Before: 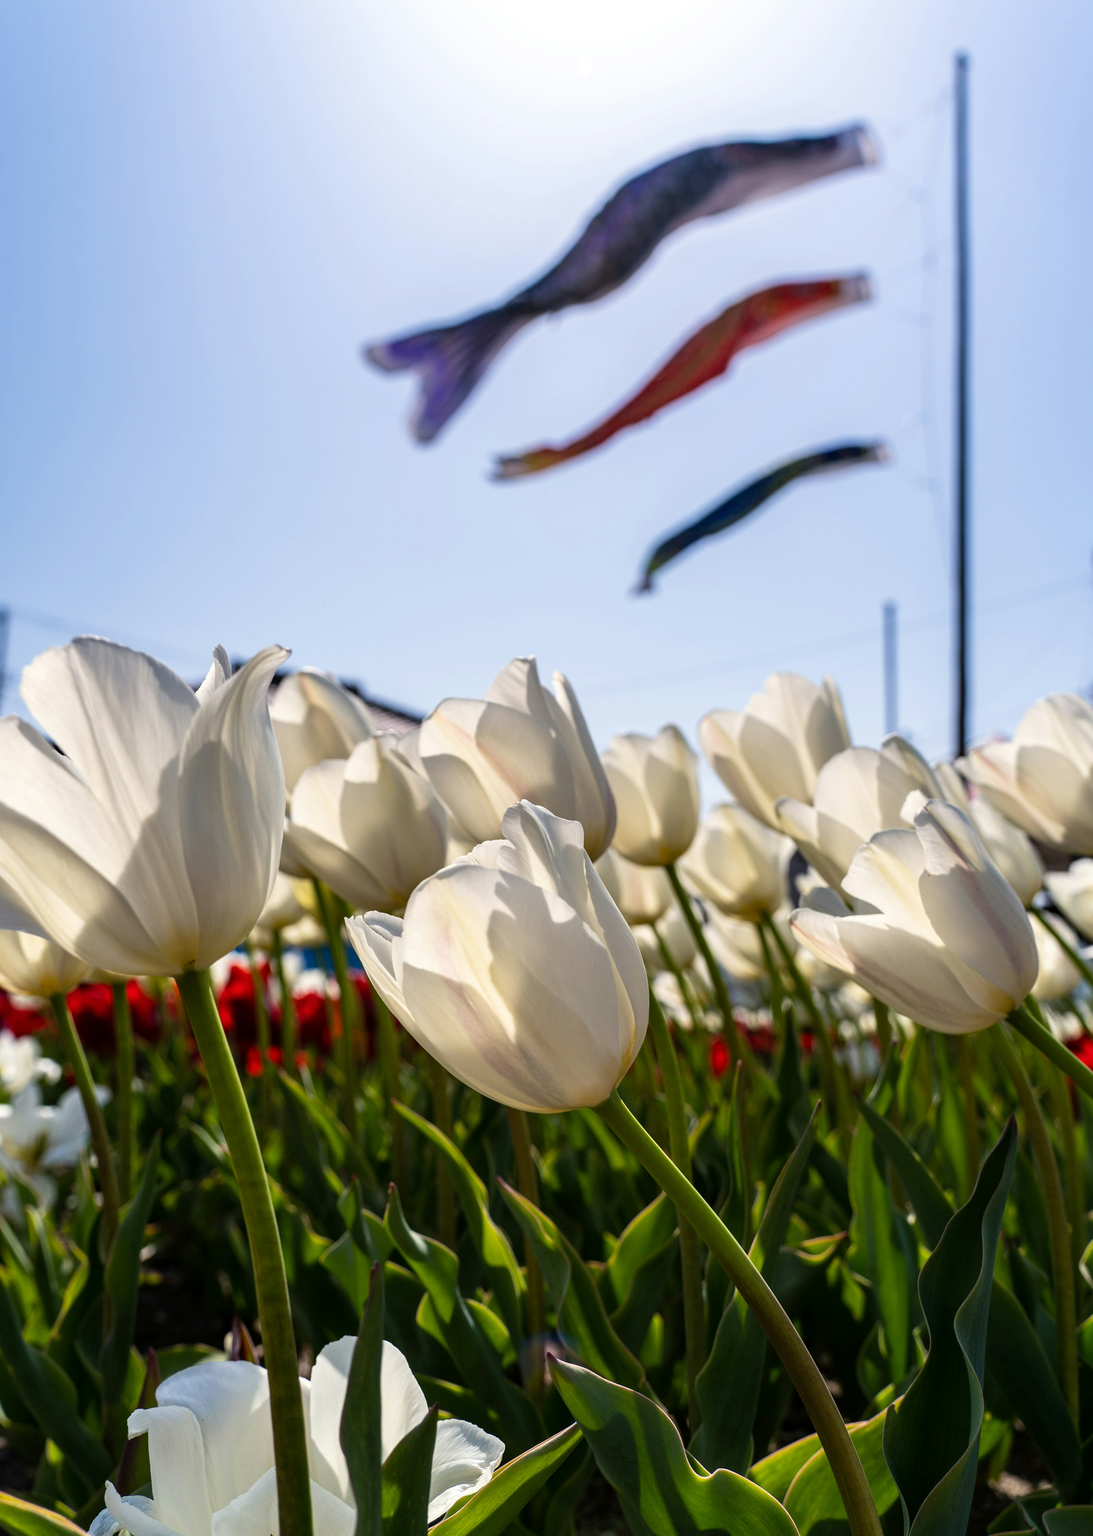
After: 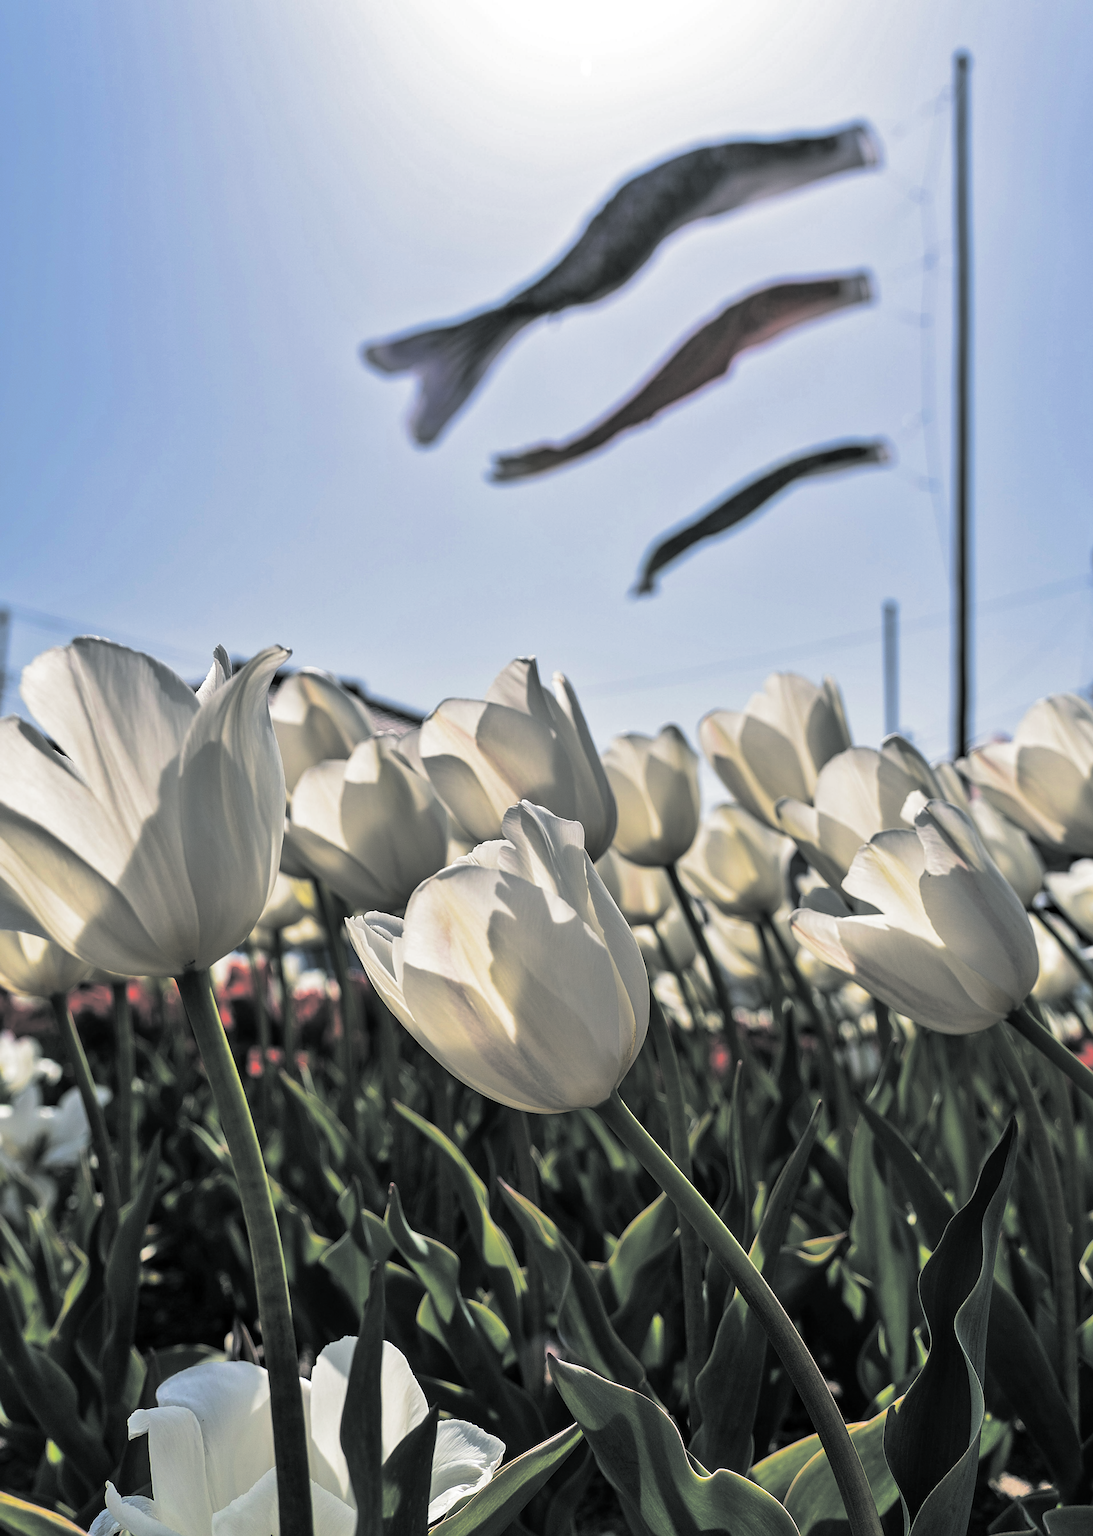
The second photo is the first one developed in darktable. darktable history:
sharpen: radius 2.817, amount 0.715
split-toning: shadows › hue 190.8°, shadows › saturation 0.05, highlights › hue 54°, highlights › saturation 0.05, compress 0%
shadows and highlights: soften with gaussian
